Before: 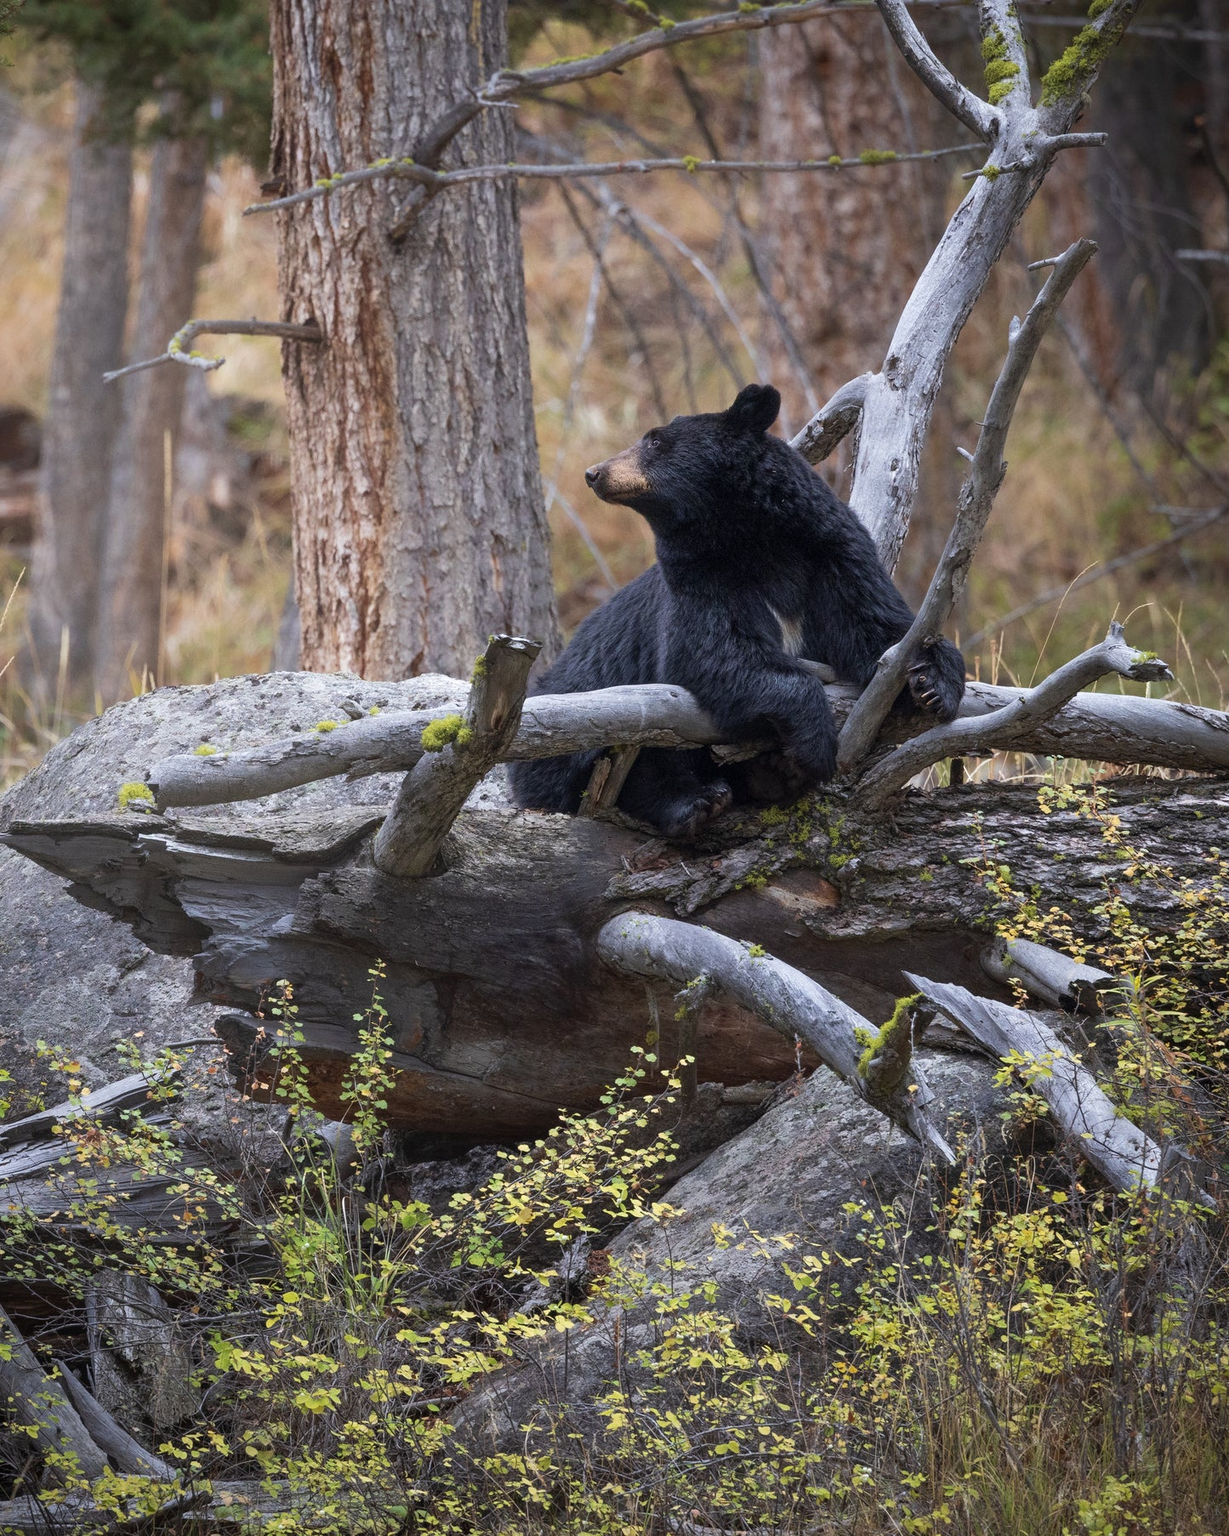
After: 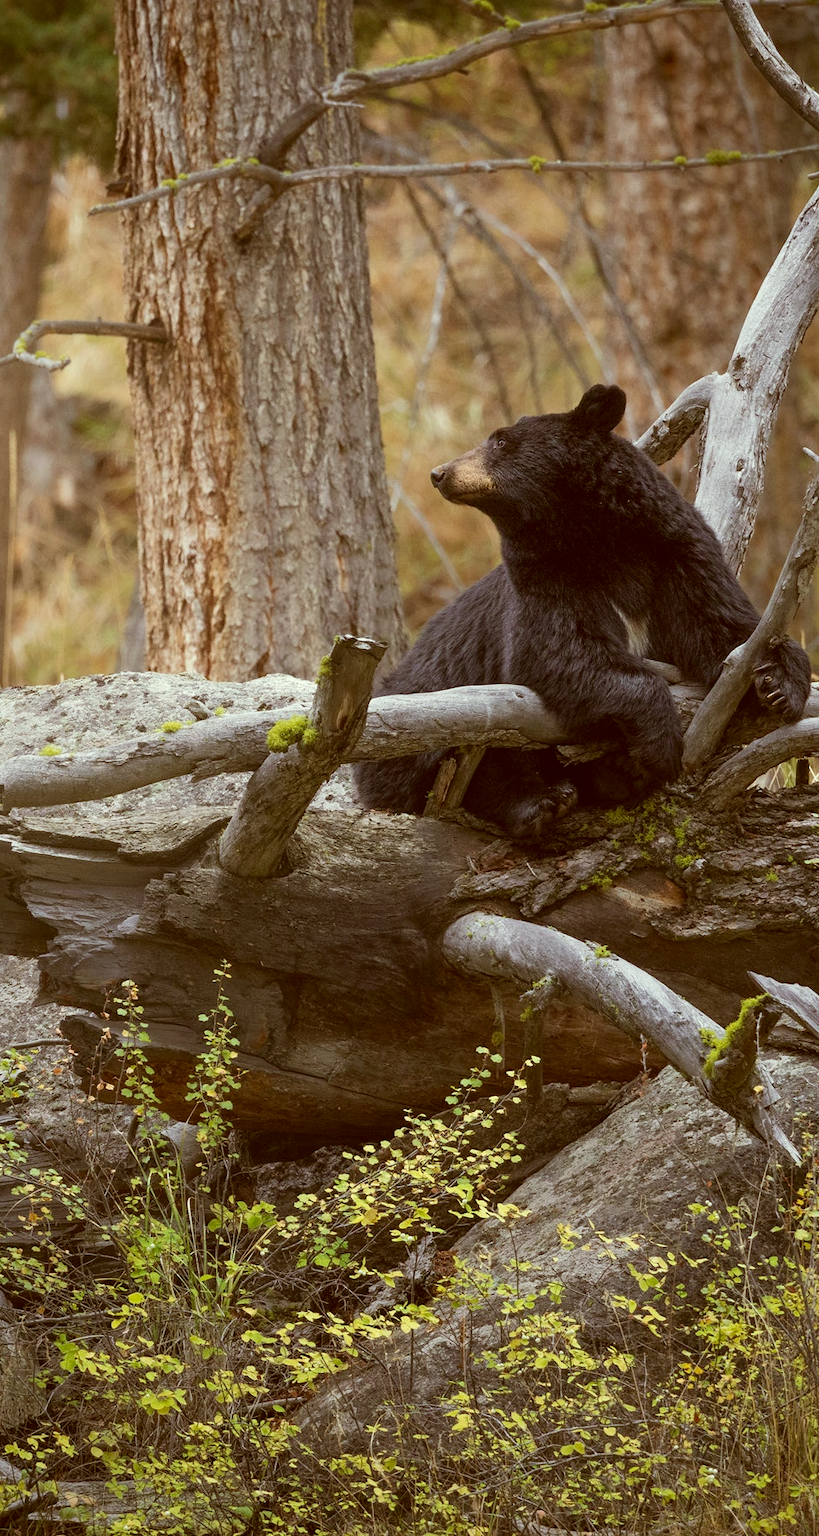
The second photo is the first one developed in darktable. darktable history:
crop and rotate: left 12.648%, right 20.685%
color correction: highlights a* -5.94, highlights b* 9.48, shadows a* 10.12, shadows b* 23.94
